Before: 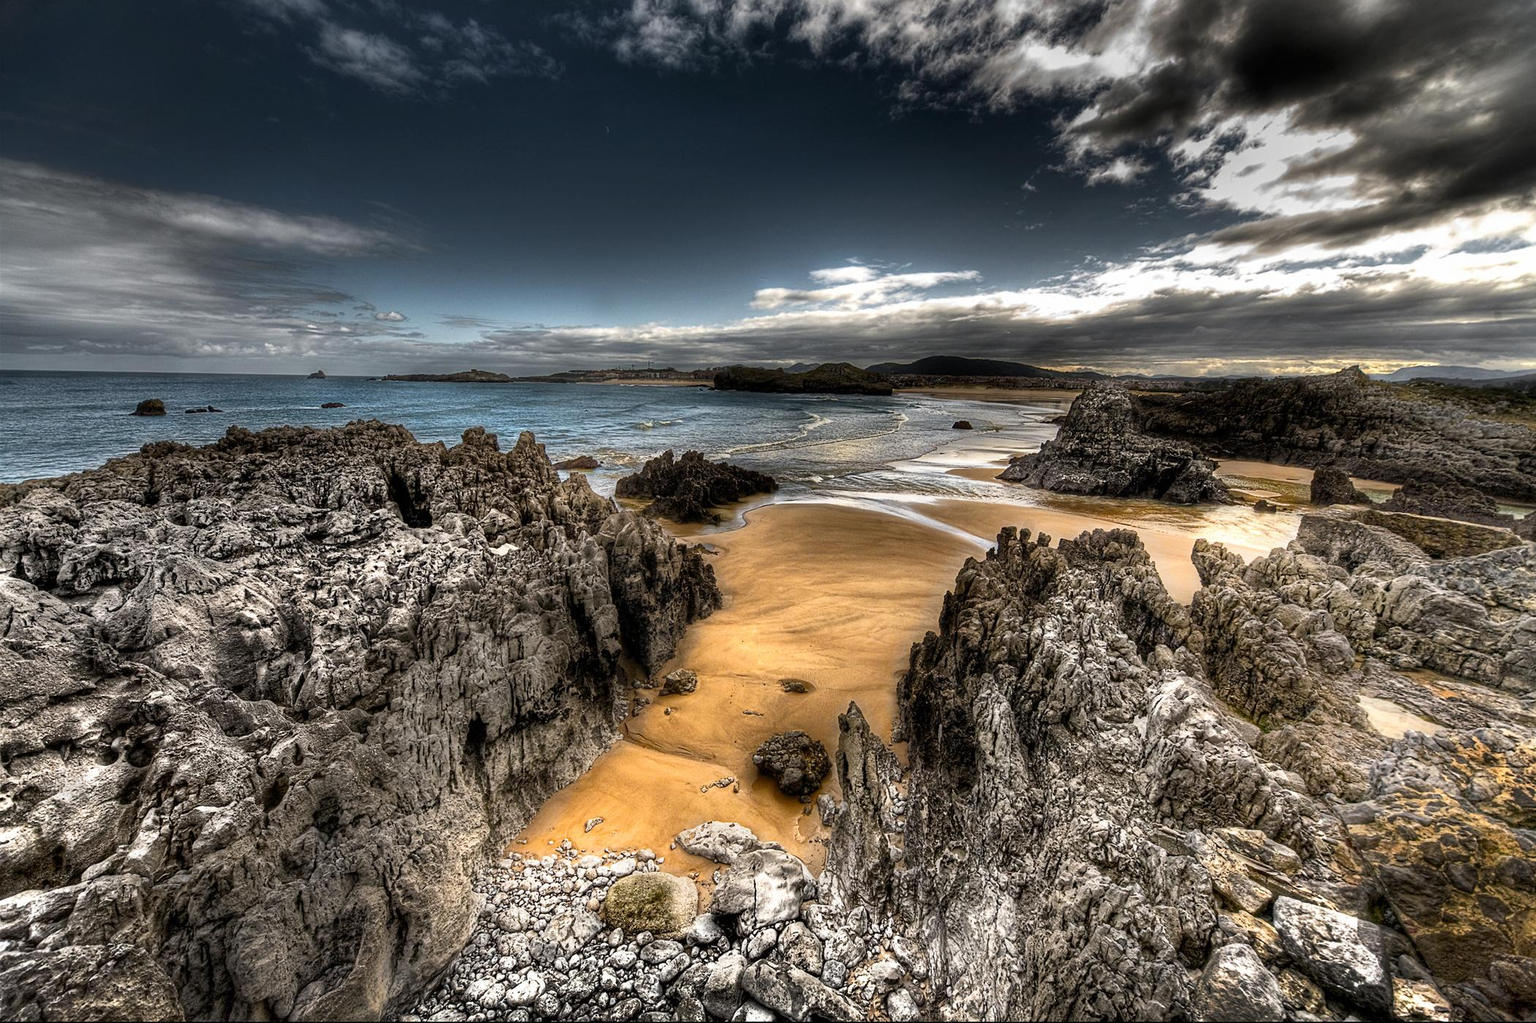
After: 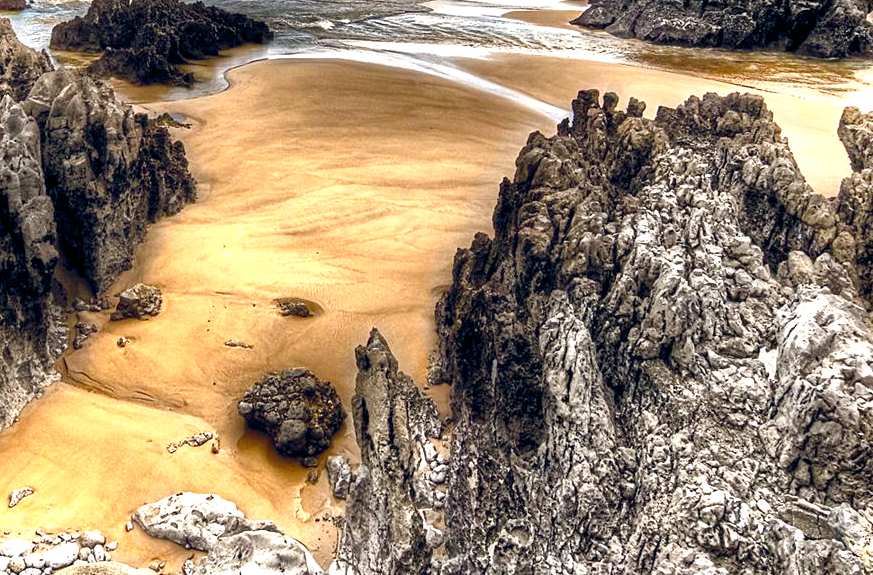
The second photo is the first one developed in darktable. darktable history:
exposure: black level correction 0, exposure 0.701 EV, compensate highlight preservation false
crop: left 37.68%, top 45.066%, right 20.729%, bottom 13.769%
color zones: curves: ch0 [(0, 0.5) (0.143, 0.52) (0.286, 0.5) (0.429, 0.5) (0.571, 0.5) (0.714, 0.5) (0.857, 0.5) (1, 0.5)]; ch1 [(0, 0.489) (0.155, 0.45) (0.286, 0.466) (0.429, 0.5) (0.571, 0.5) (0.714, 0.5) (0.857, 0.5) (1, 0.489)]
color balance rgb: global offset › chroma 0.133%, global offset › hue 254.04°, perceptual saturation grading › global saturation 20.383%, perceptual saturation grading › highlights -19.839%, perceptual saturation grading › shadows 29.39%
